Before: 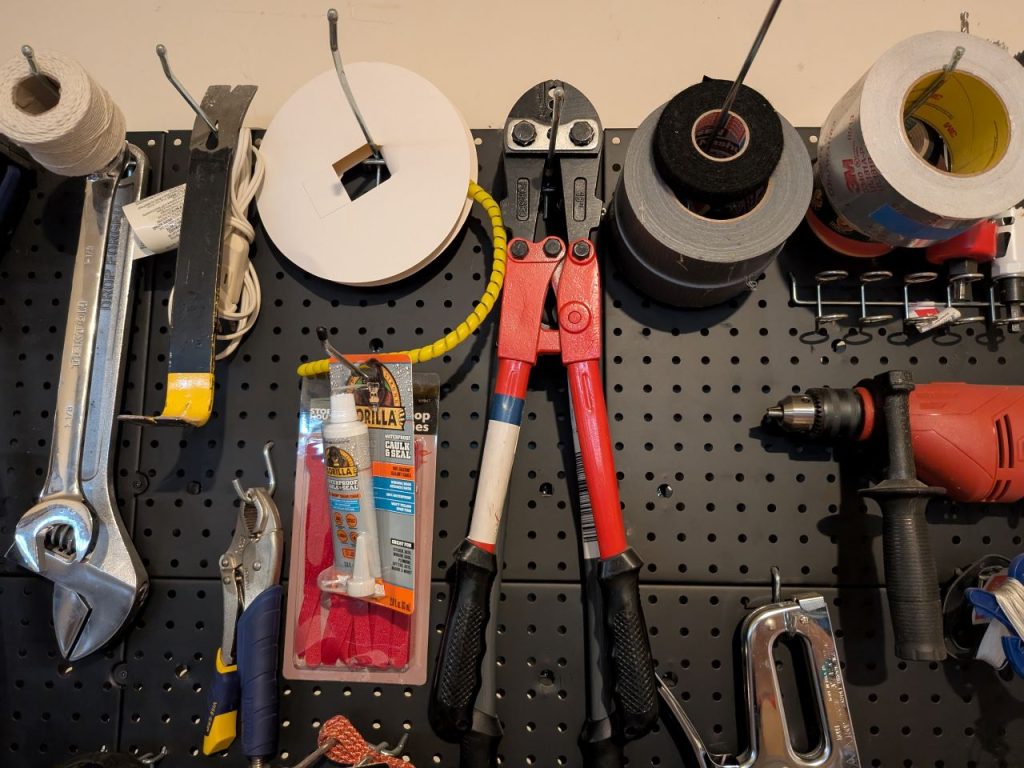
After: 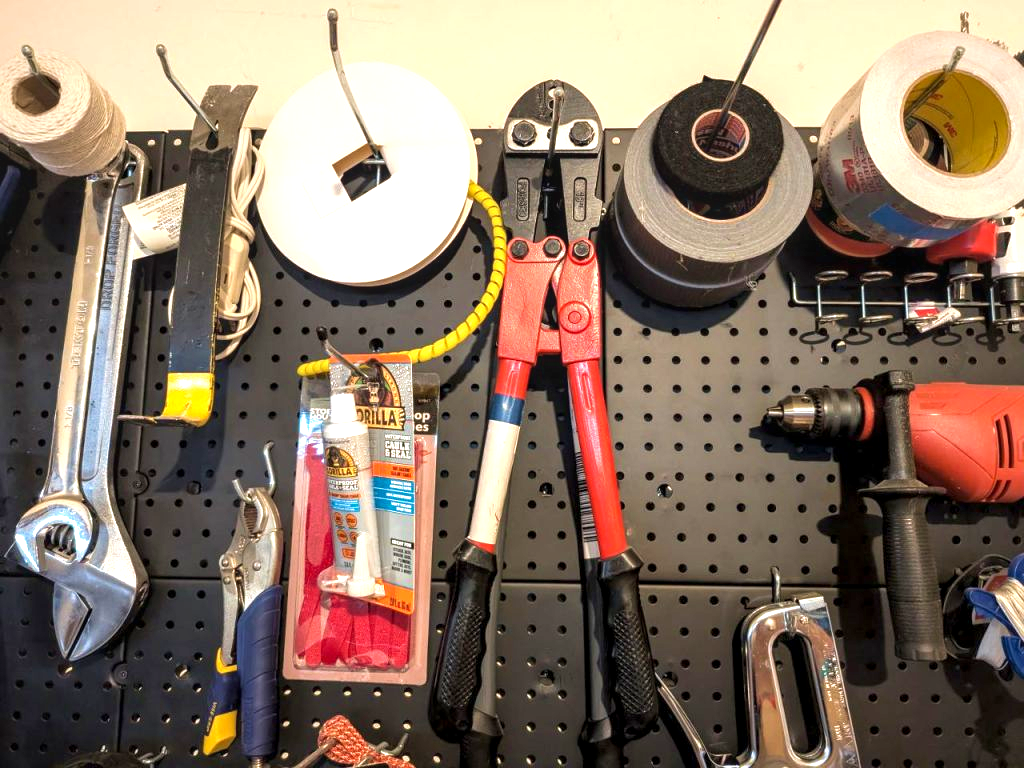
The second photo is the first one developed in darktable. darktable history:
exposure: black level correction 0, exposure 1 EV, compensate exposure bias true, compensate highlight preservation false
velvia: on, module defaults
local contrast: on, module defaults
